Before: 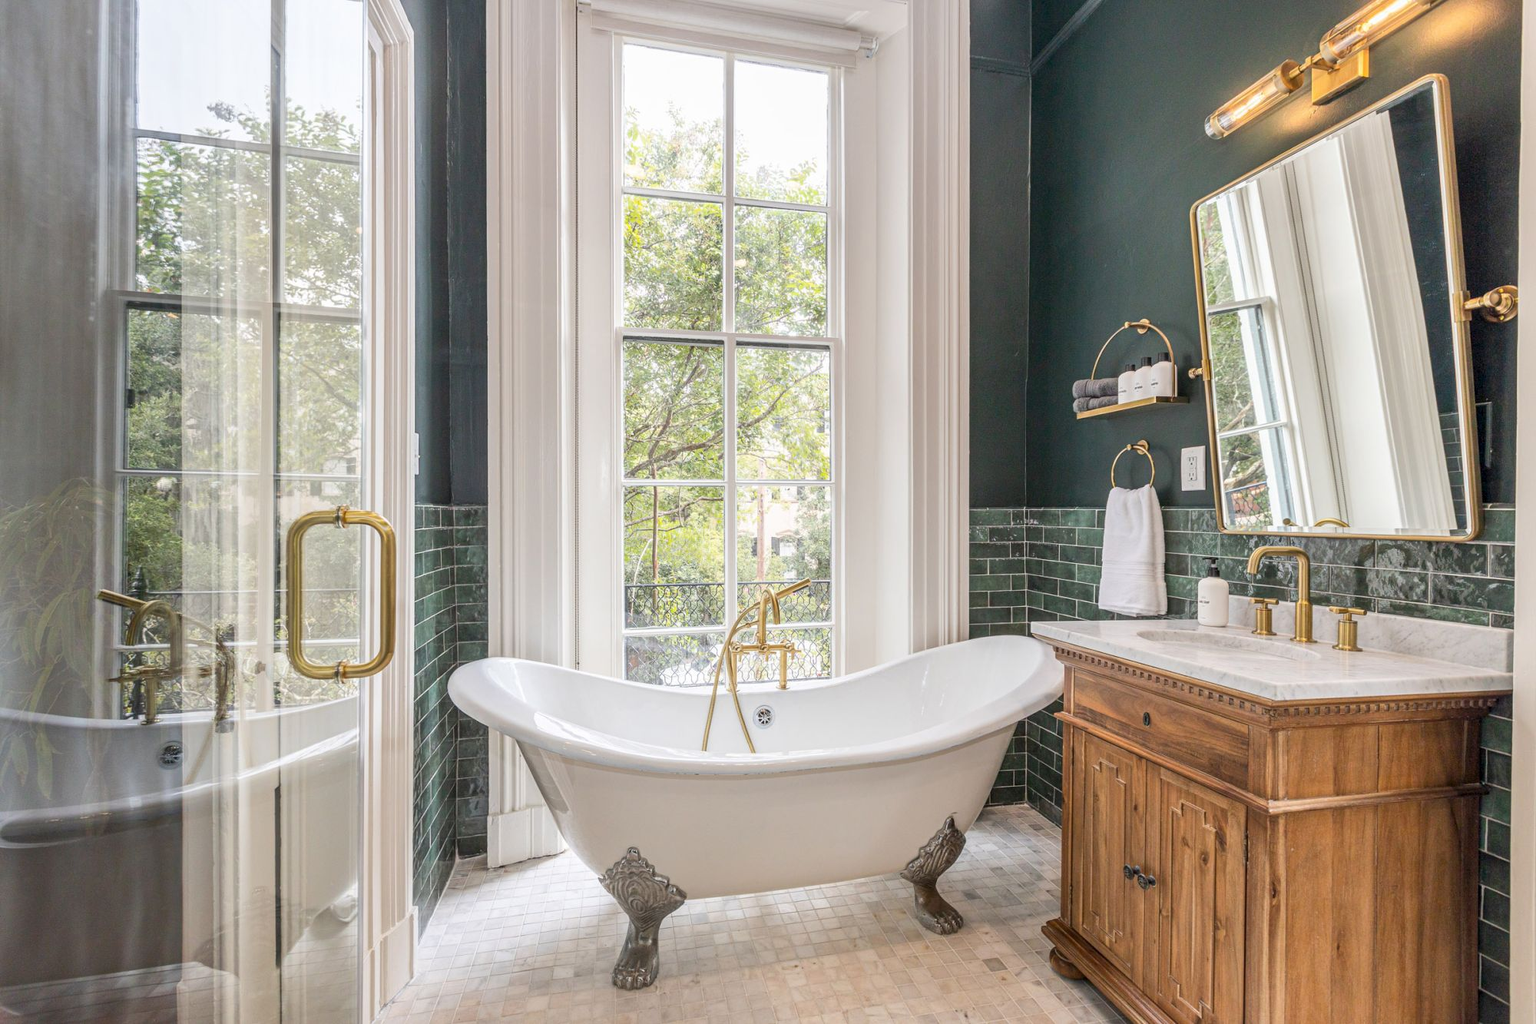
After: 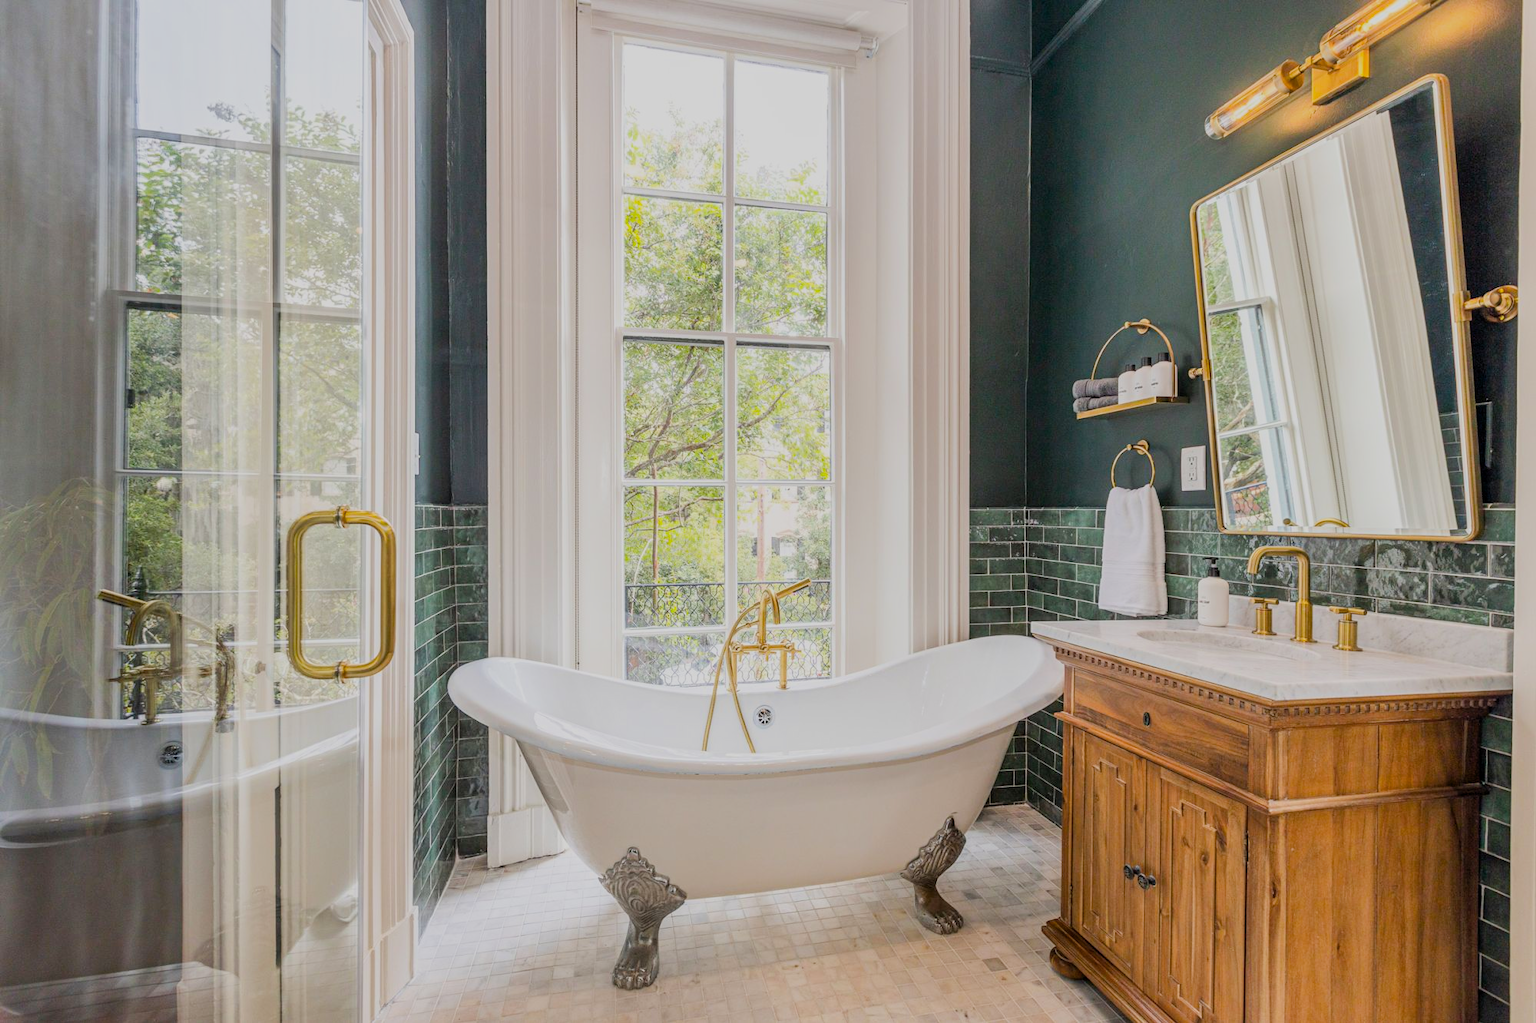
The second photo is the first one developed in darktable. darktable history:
filmic rgb: black relative exposure -16 EV, white relative exposure 6.12 EV, hardness 5.22
color balance rgb: perceptual saturation grading › global saturation 25%, global vibrance 10%
